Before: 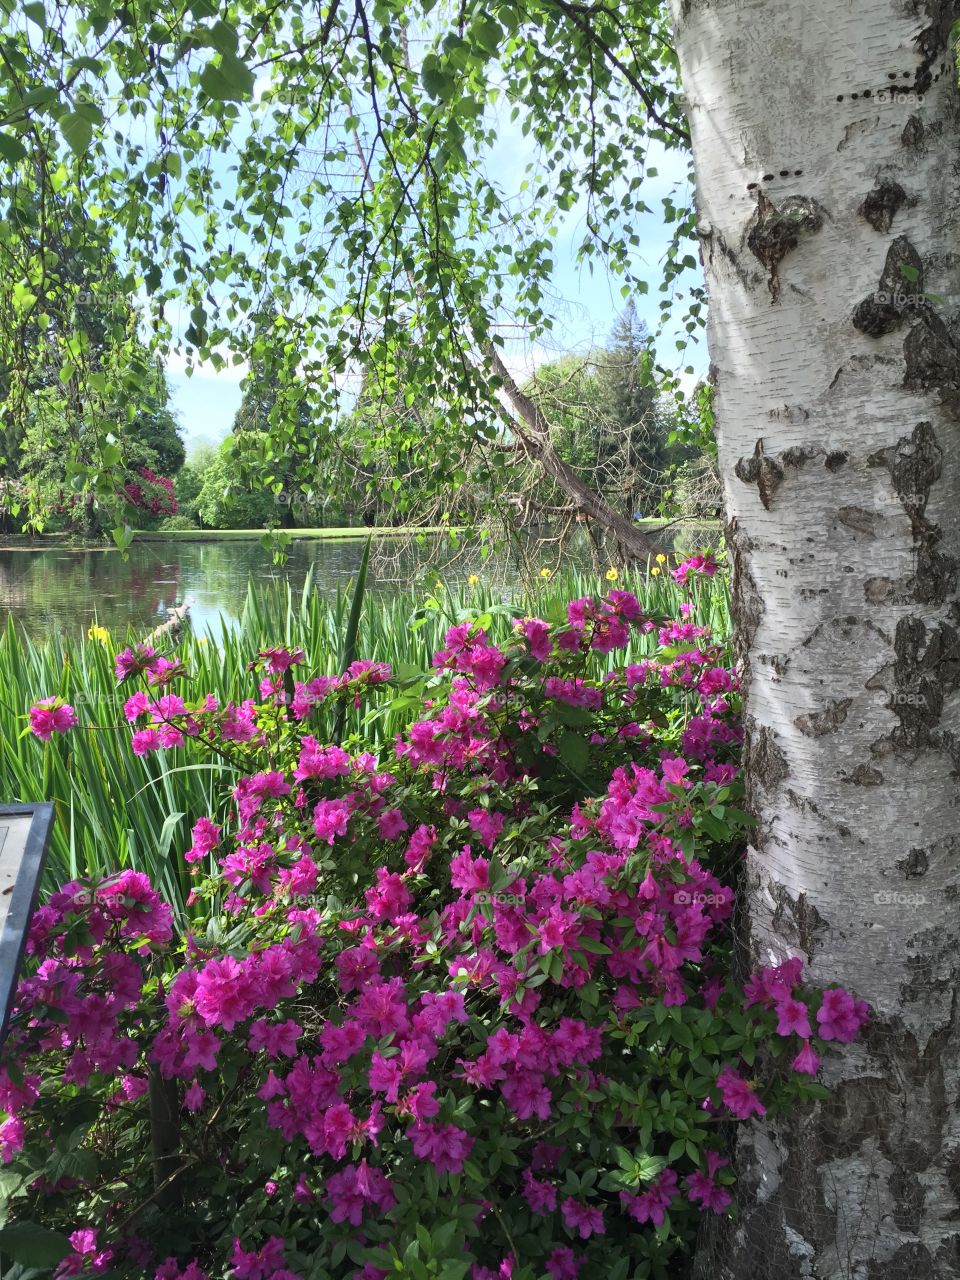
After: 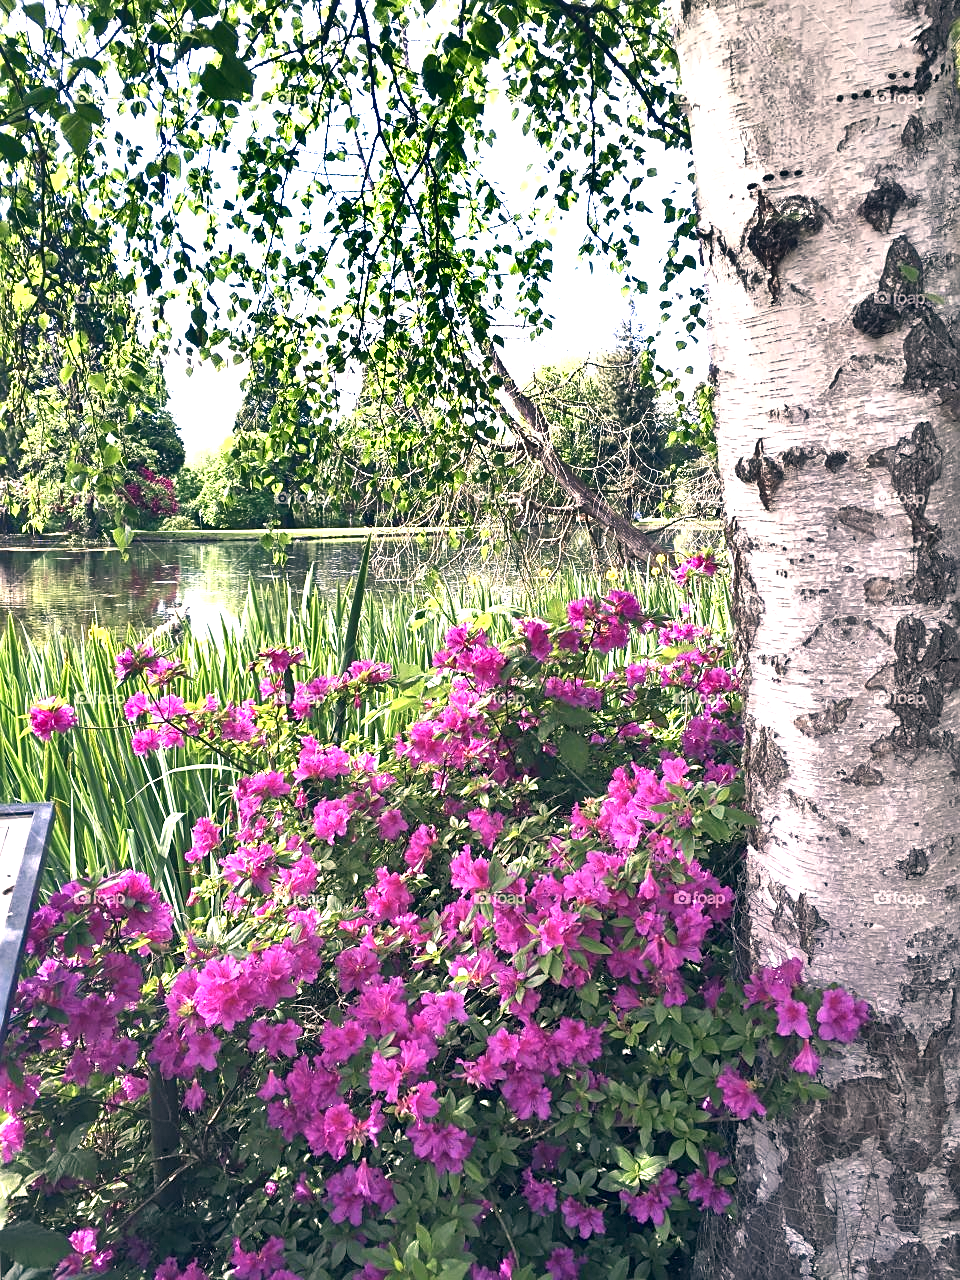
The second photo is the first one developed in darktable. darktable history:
exposure: black level correction 0, exposure 1.2 EV, compensate exposure bias true, compensate highlight preservation false
sharpen: on, module defaults
color correction: highlights a* 14.15, highlights b* 5.68, shadows a* -4.95, shadows b* -15.18, saturation 0.866
shadows and highlights: radius 169.67, shadows 27.82, white point adjustment 3.16, highlights -68.23, soften with gaussian
